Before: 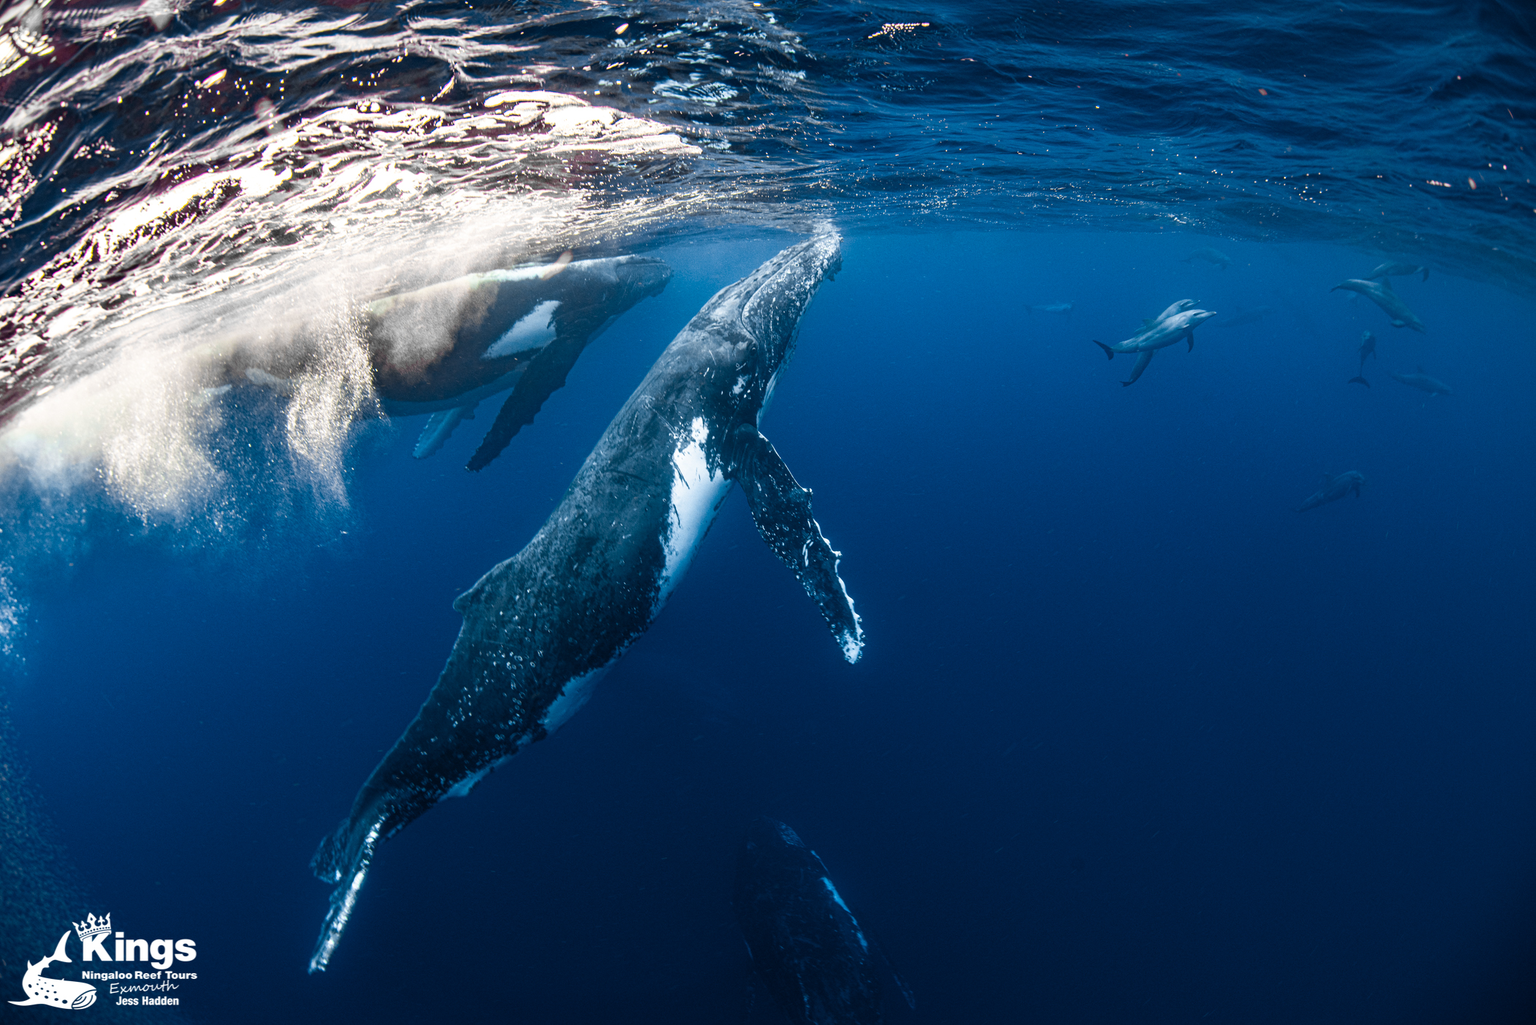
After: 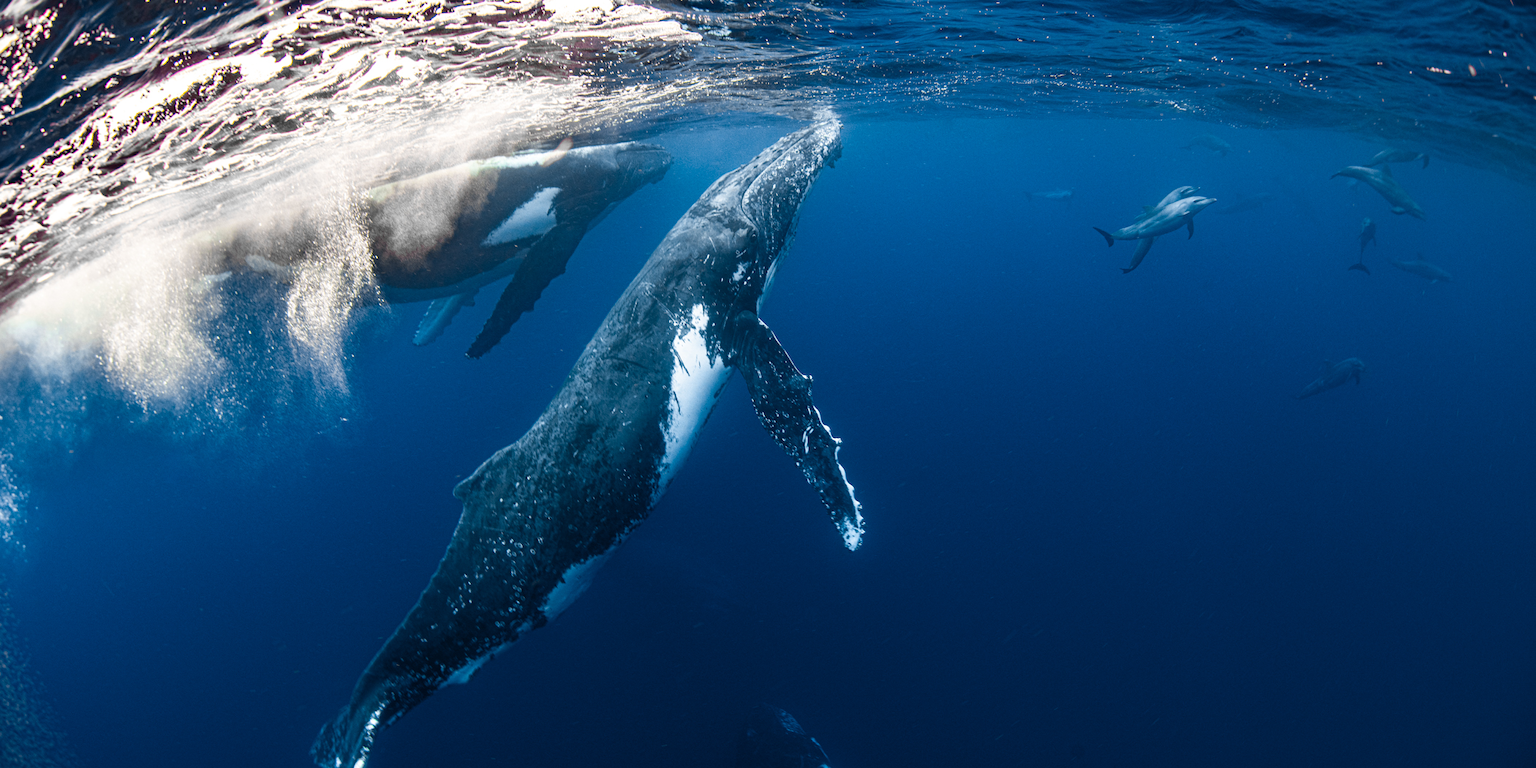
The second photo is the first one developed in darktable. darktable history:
crop: top 11.063%, bottom 13.914%
